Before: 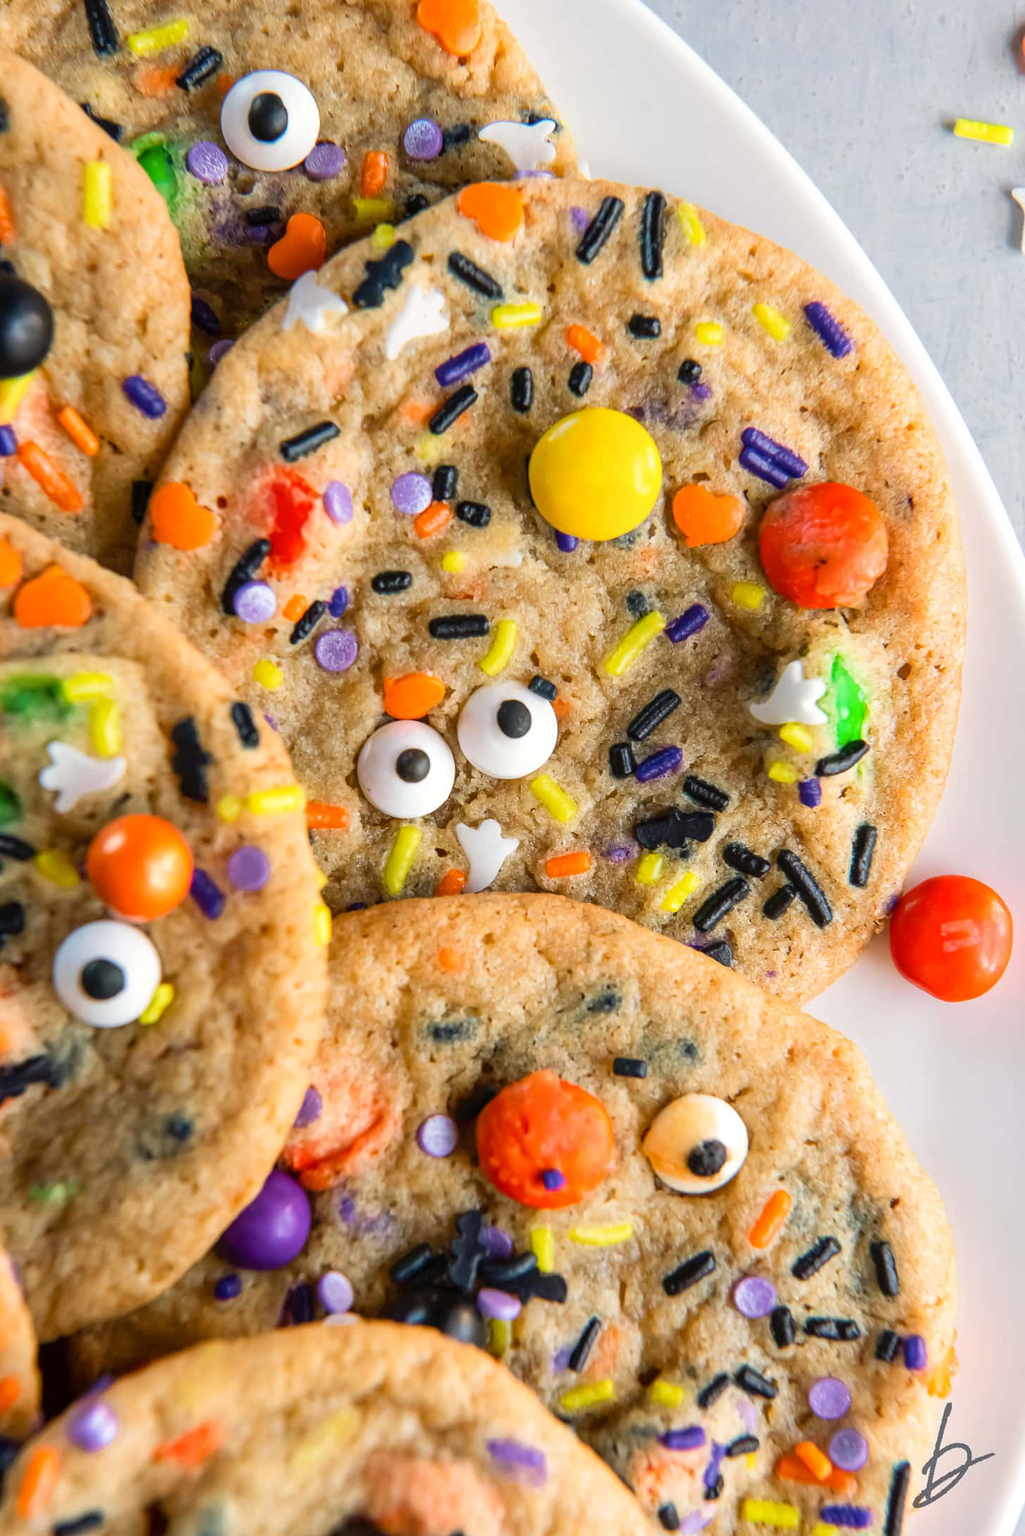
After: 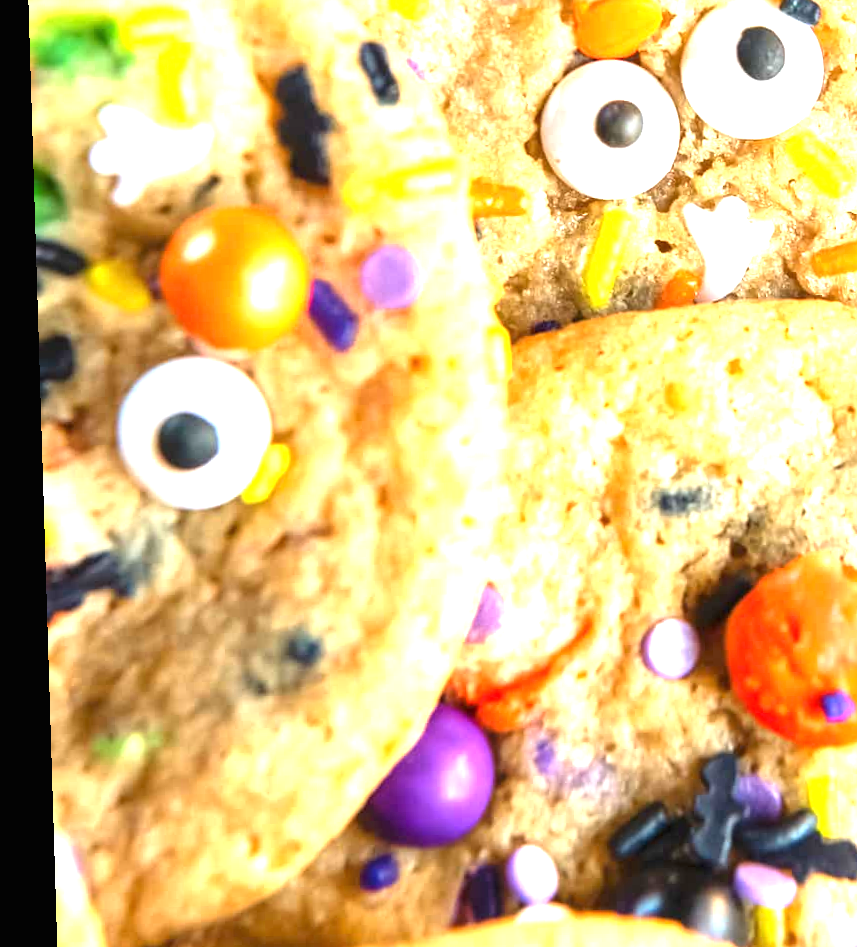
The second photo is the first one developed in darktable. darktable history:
exposure: black level correction 0, exposure 1.741 EV, compensate exposure bias true, compensate highlight preservation false
crop: top 44.483%, right 43.593%, bottom 12.892%
white balance: emerald 1
rotate and perspective: rotation -1.75°, automatic cropping off
